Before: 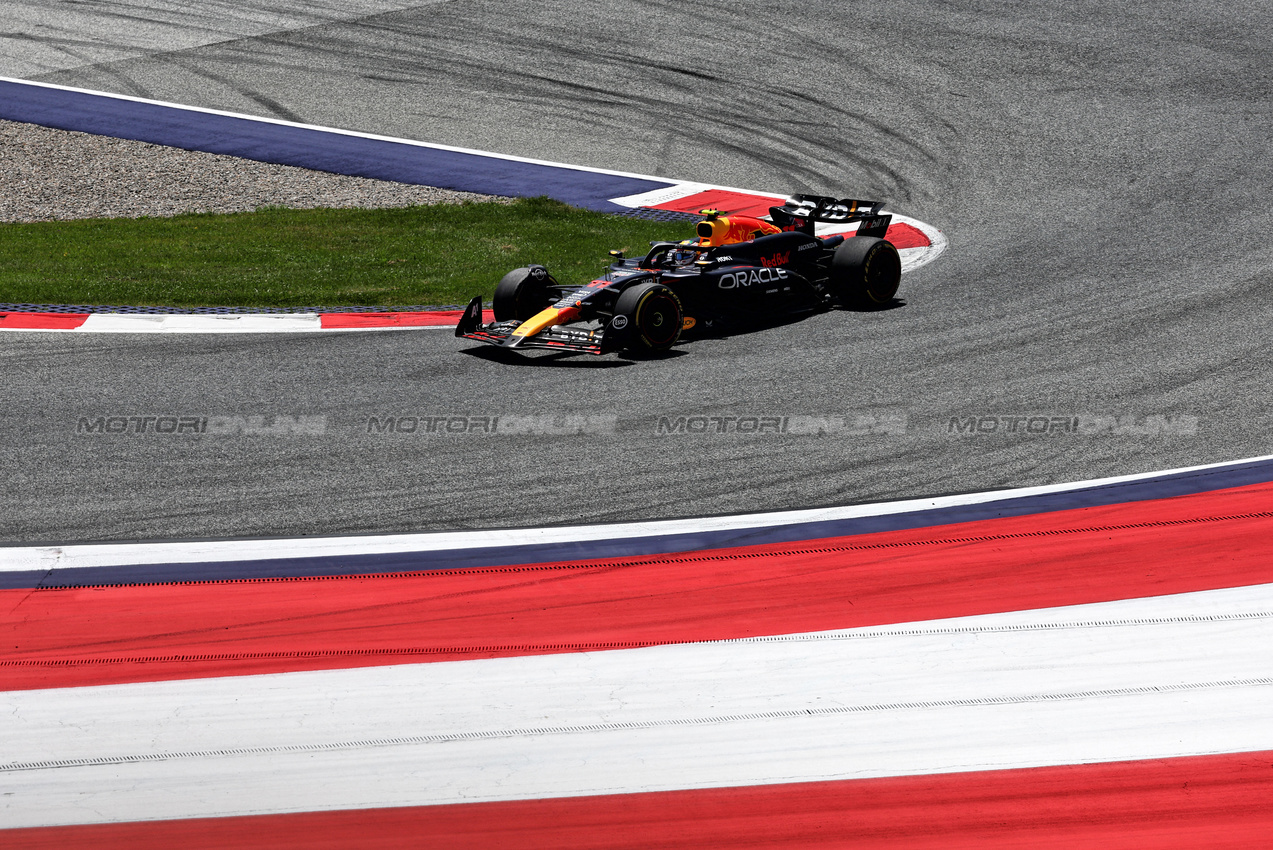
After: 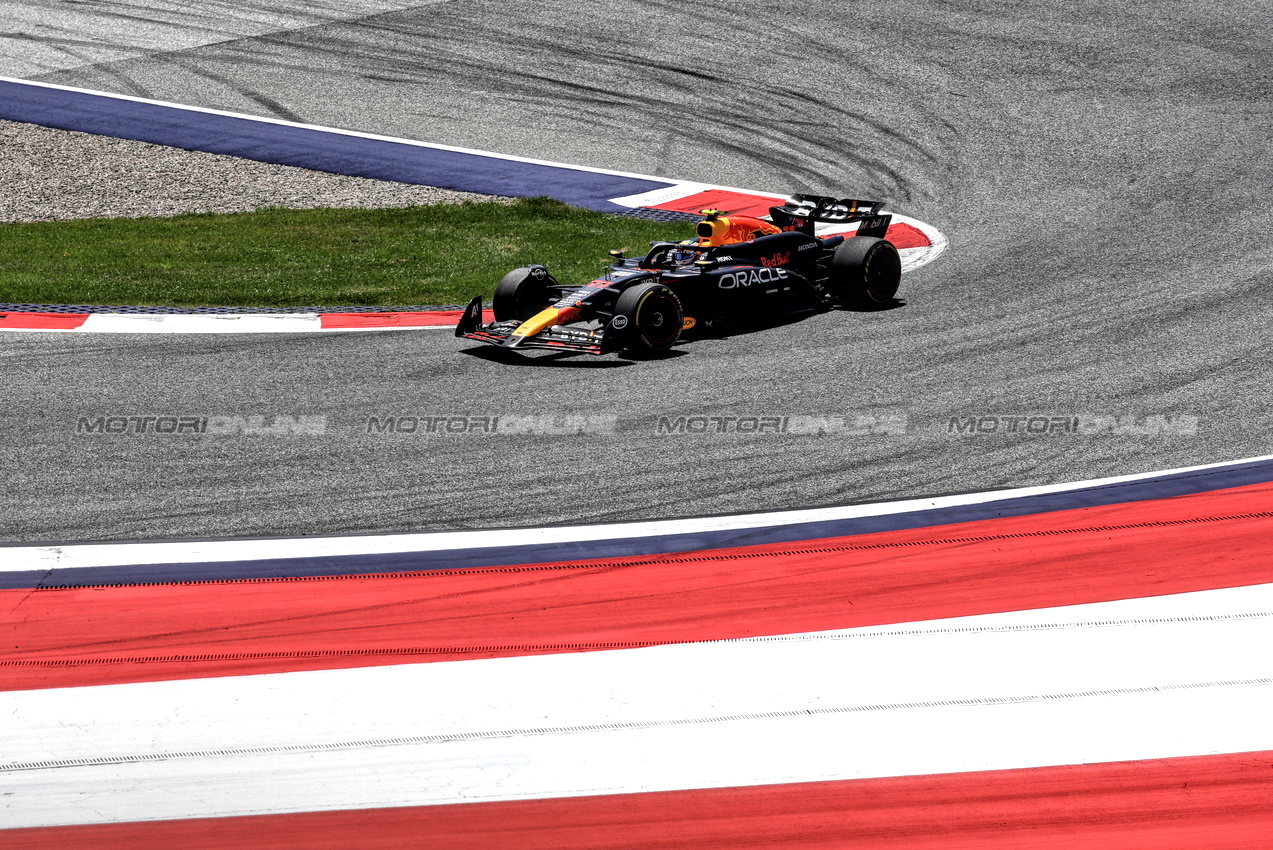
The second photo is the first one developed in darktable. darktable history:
local contrast: on, module defaults
shadows and highlights: radius 112.01, shadows 51.11, white point adjustment 9, highlights -5.95, soften with gaussian
